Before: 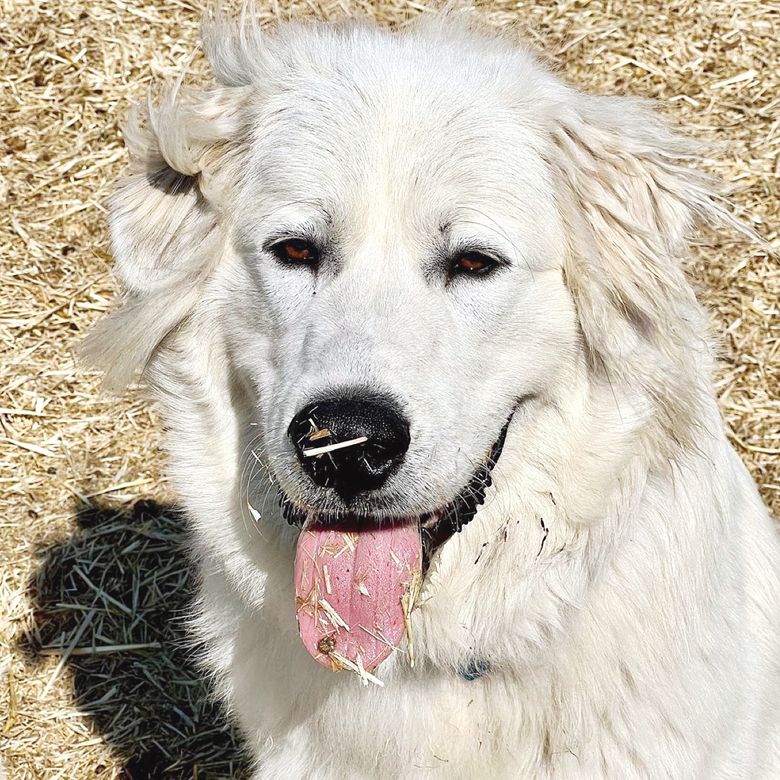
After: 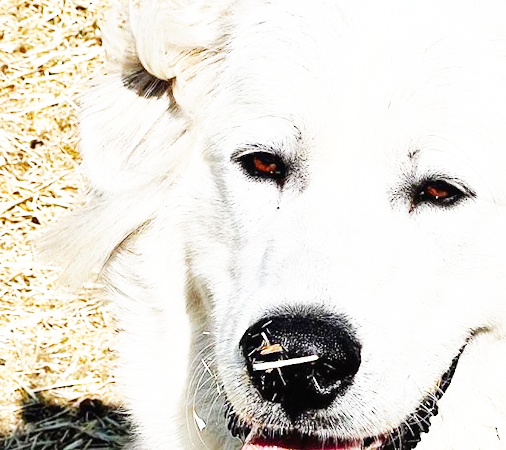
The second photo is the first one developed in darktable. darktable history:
base curve: curves: ch0 [(0, 0) (0.007, 0.004) (0.027, 0.03) (0.046, 0.07) (0.207, 0.54) (0.442, 0.872) (0.673, 0.972) (1, 1)], preserve colors none
crop and rotate: angle -4.99°, left 2.122%, top 6.945%, right 27.566%, bottom 30.519%
white balance: emerald 1
